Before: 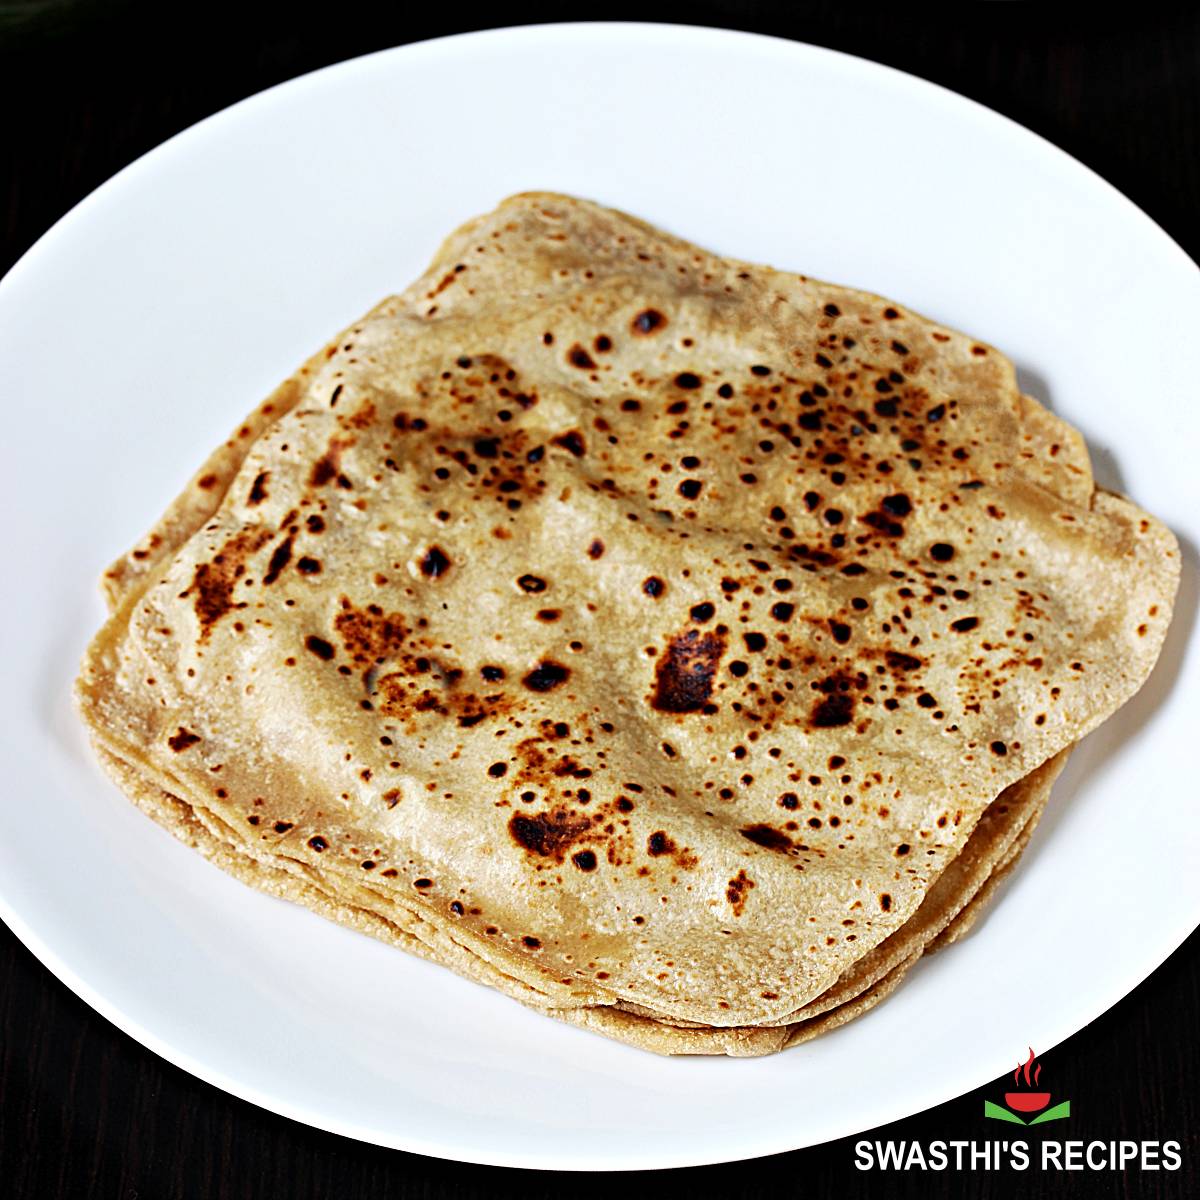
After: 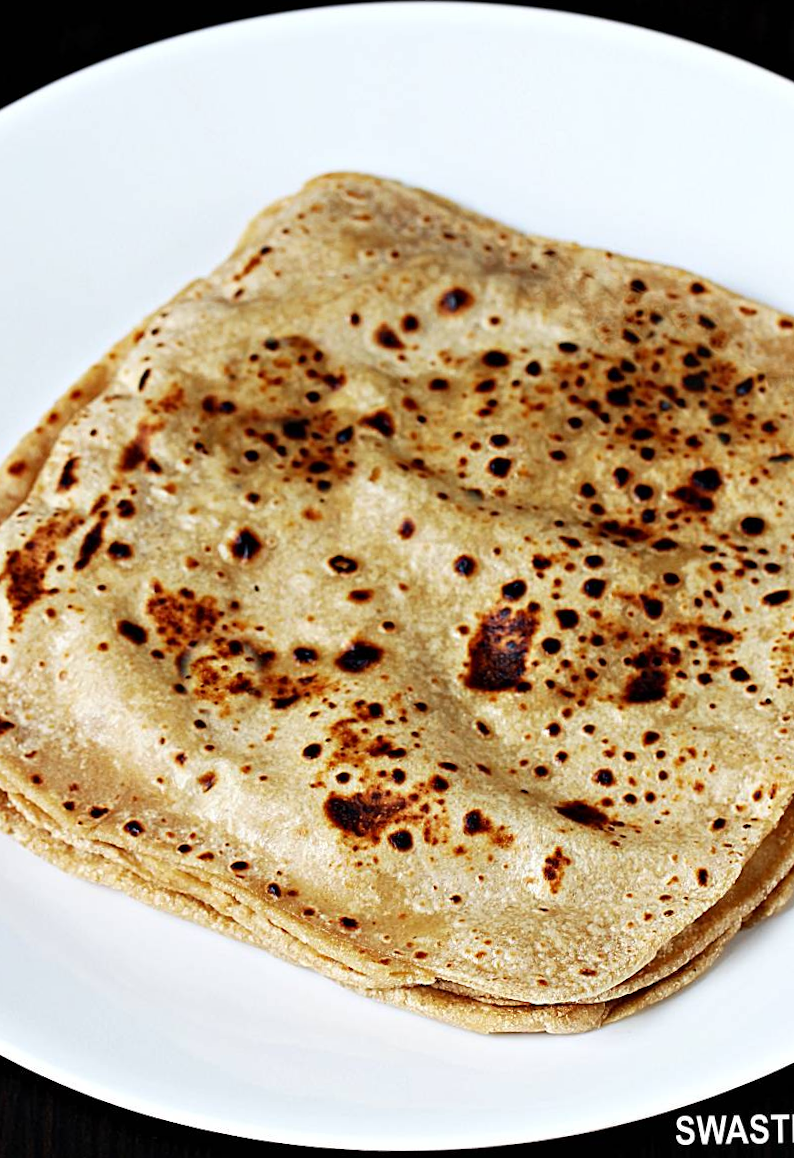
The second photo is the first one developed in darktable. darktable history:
crop and rotate: left 15.546%, right 17.787%
rotate and perspective: rotation -1°, crop left 0.011, crop right 0.989, crop top 0.025, crop bottom 0.975
